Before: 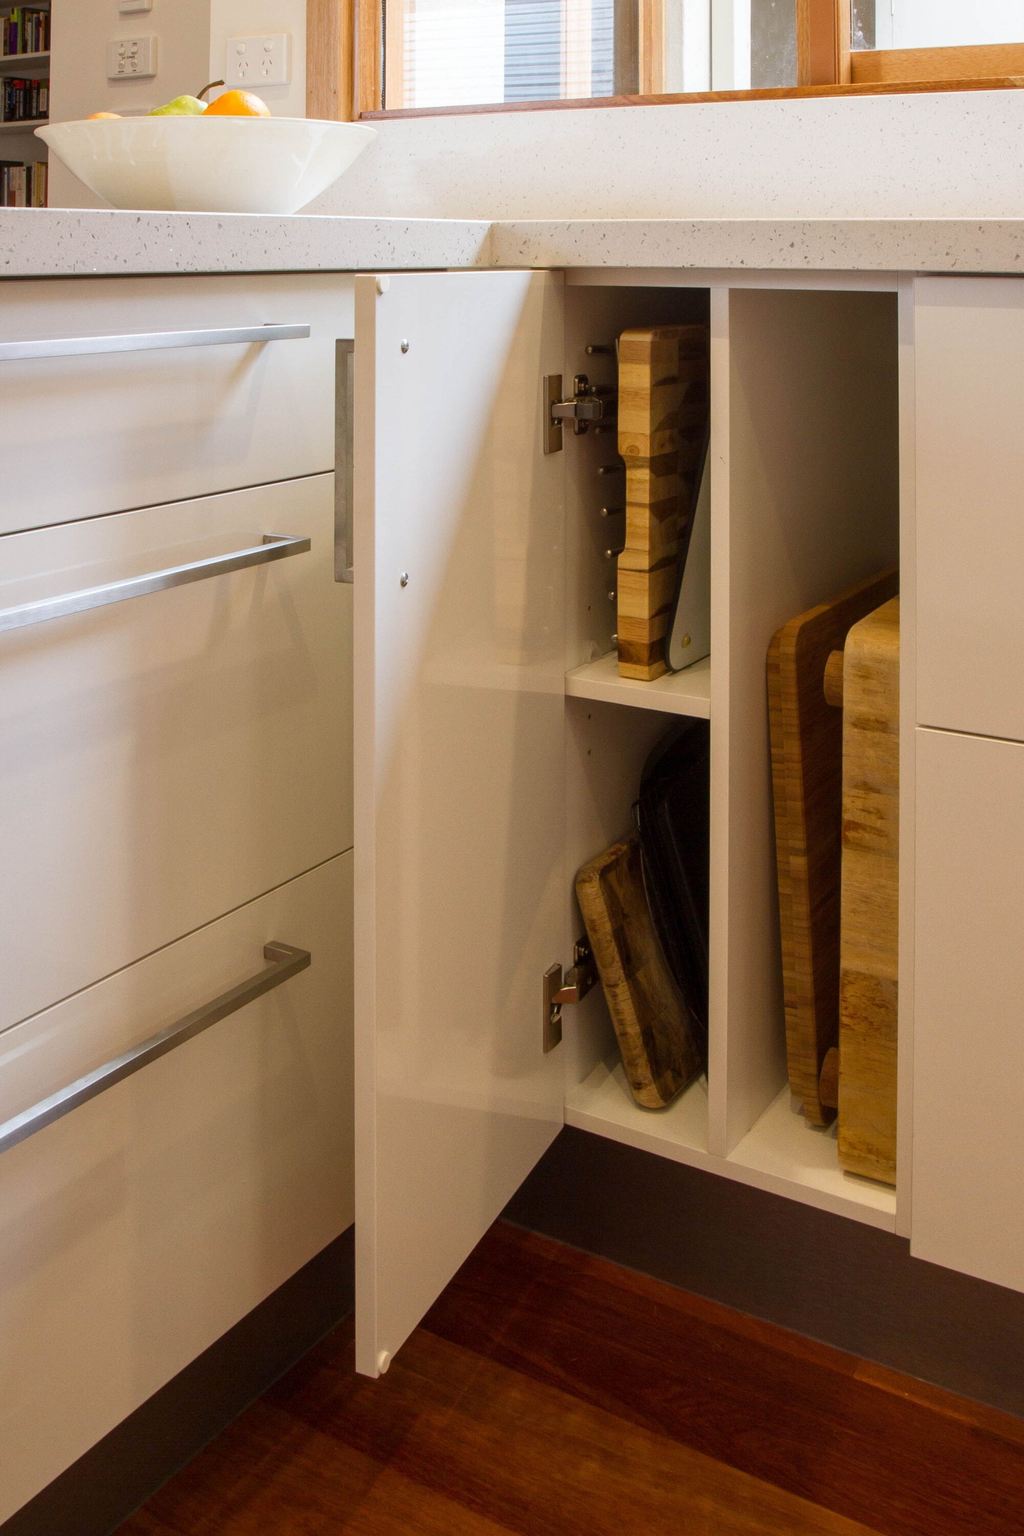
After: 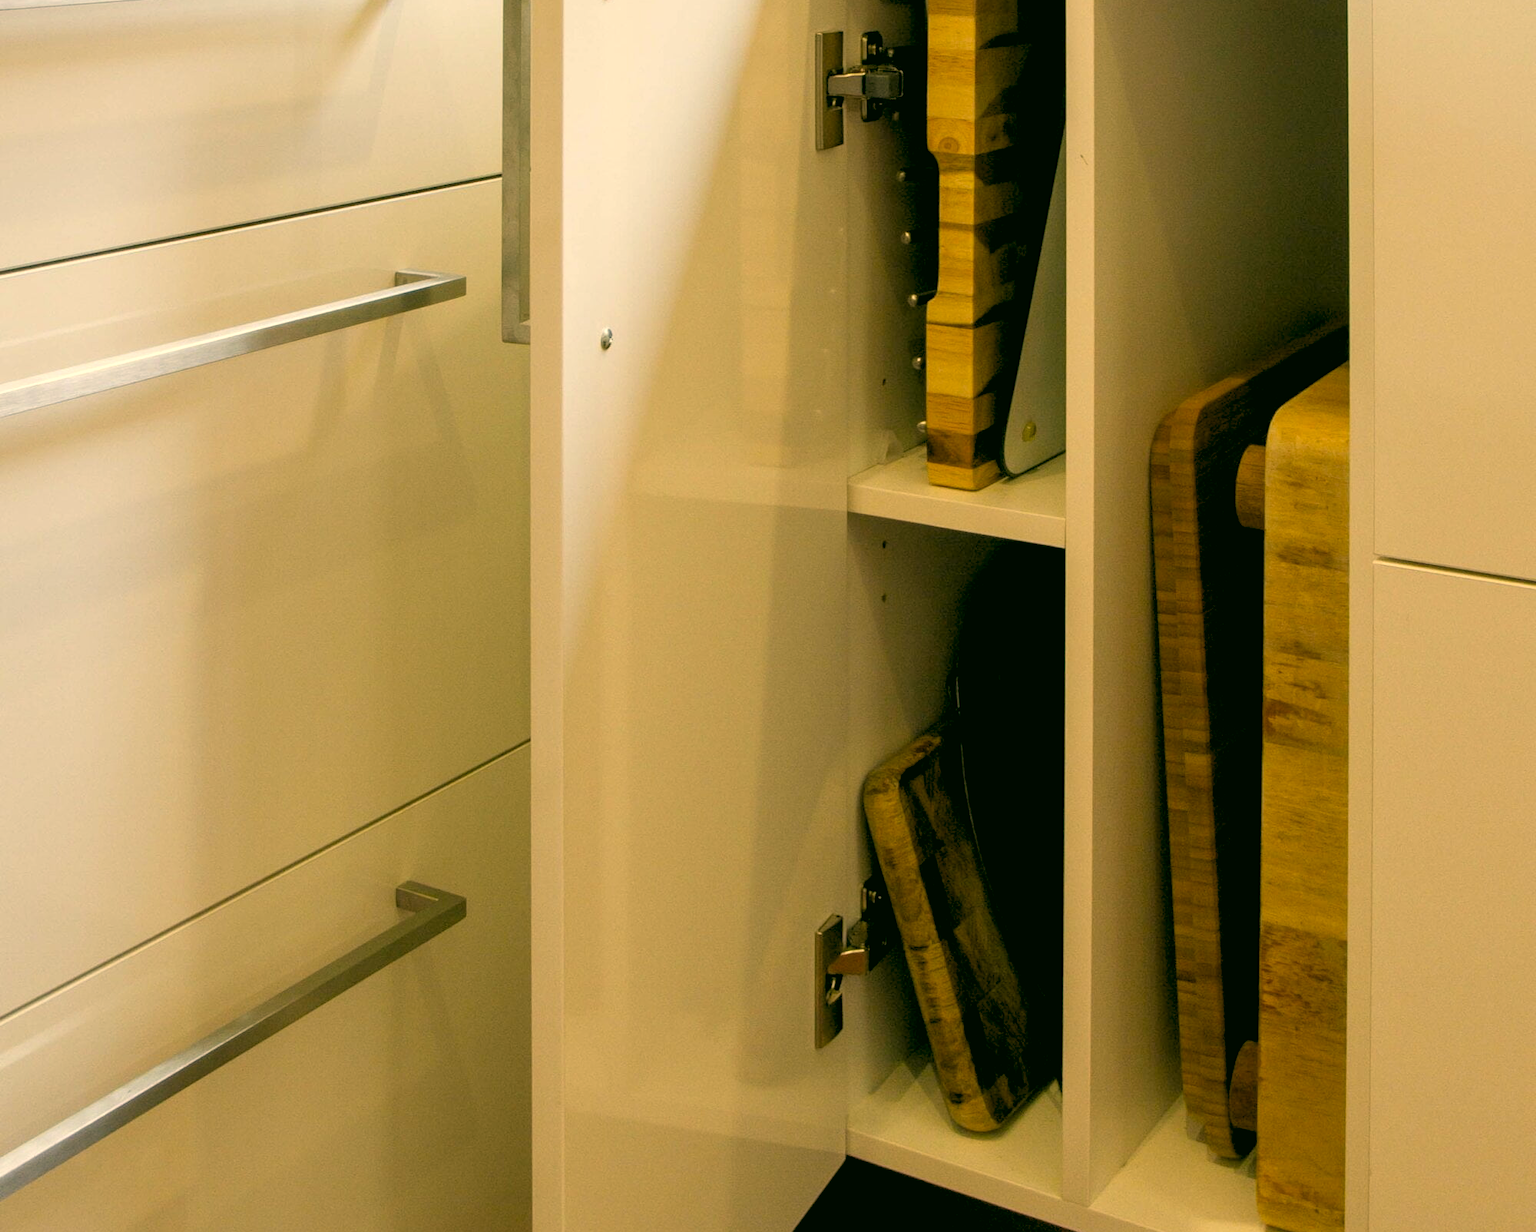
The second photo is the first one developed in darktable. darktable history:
color correction: highlights a* 5.3, highlights b* 24.26, shadows a* -15.58, shadows b* 4.02
rgb levels: levels [[0.013, 0.434, 0.89], [0, 0.5, 1], [0, 0.5, 1]]
crop and rotate: top 23.043%, bottom 23.437%
